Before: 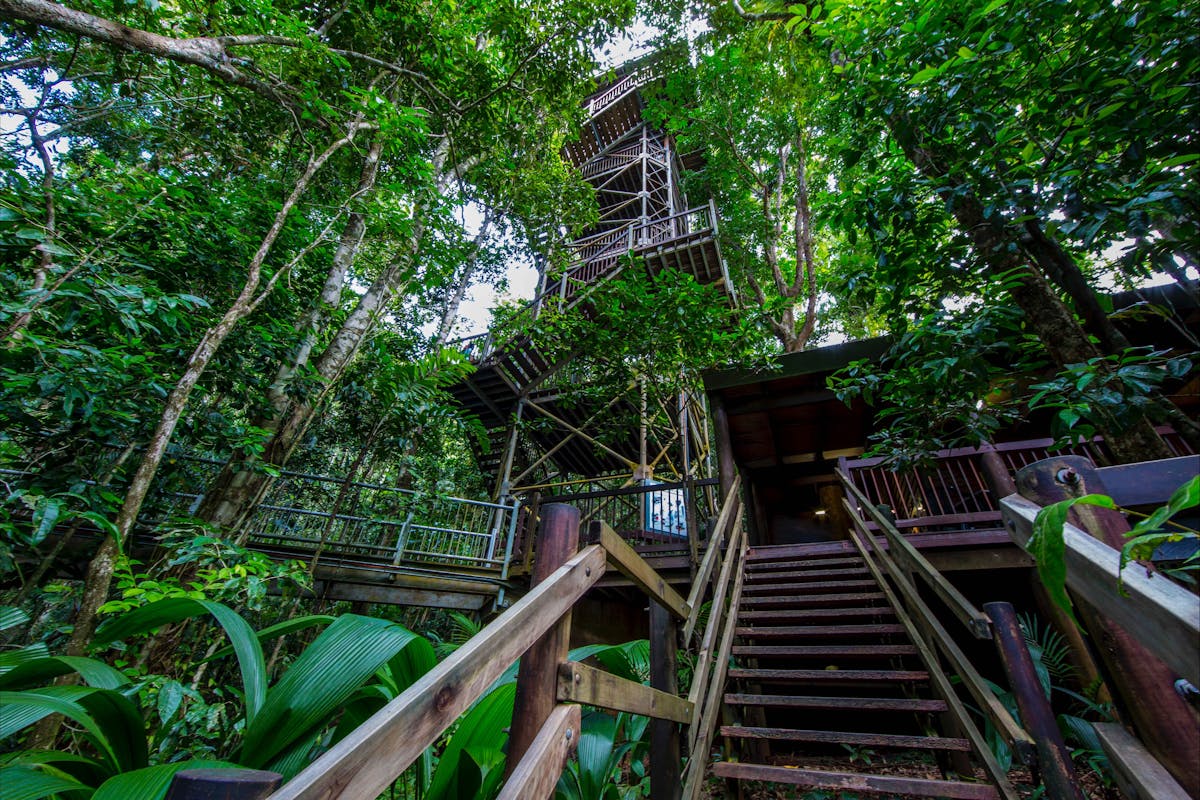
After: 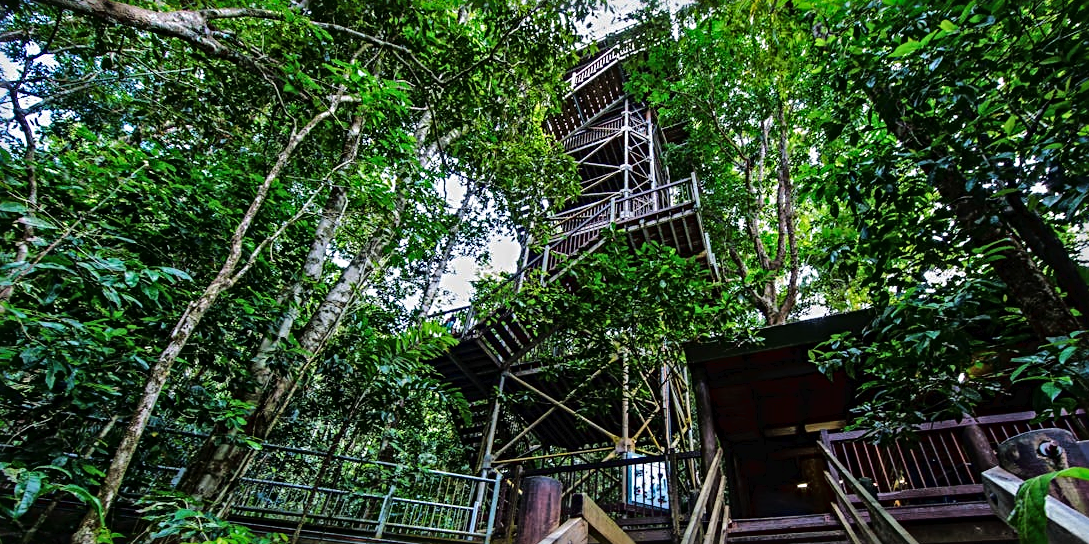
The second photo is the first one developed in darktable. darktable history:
shadows and highlights: shadows 20.91, highlights -82.34, soften with gaussian
sharpen: radius 3.949
crop: left 1.569%, top 3.46%, right 7.598%, bottom 28.47%
tone curve: curves: ch0 [(0, 0) (0.003, 0.016) (0.011, 0.015) (0.025, 0.017) (0.044, 0.026) (0.069, 0.034) (0.1, 0.043) (0.136, 0.068) (0.177, 0.119) (0.224, 0.175) (0.277, 0.251) (0.335, 0.328) (0.399, 0.415) (0.468, 0.499) (0.543, 0.58) (0.623, 0.659) (0.709, 0.731) (0.801, 0.807) (0.898, 0.895) (1, 1)], color space Lab, linked channels, preserve colors none
